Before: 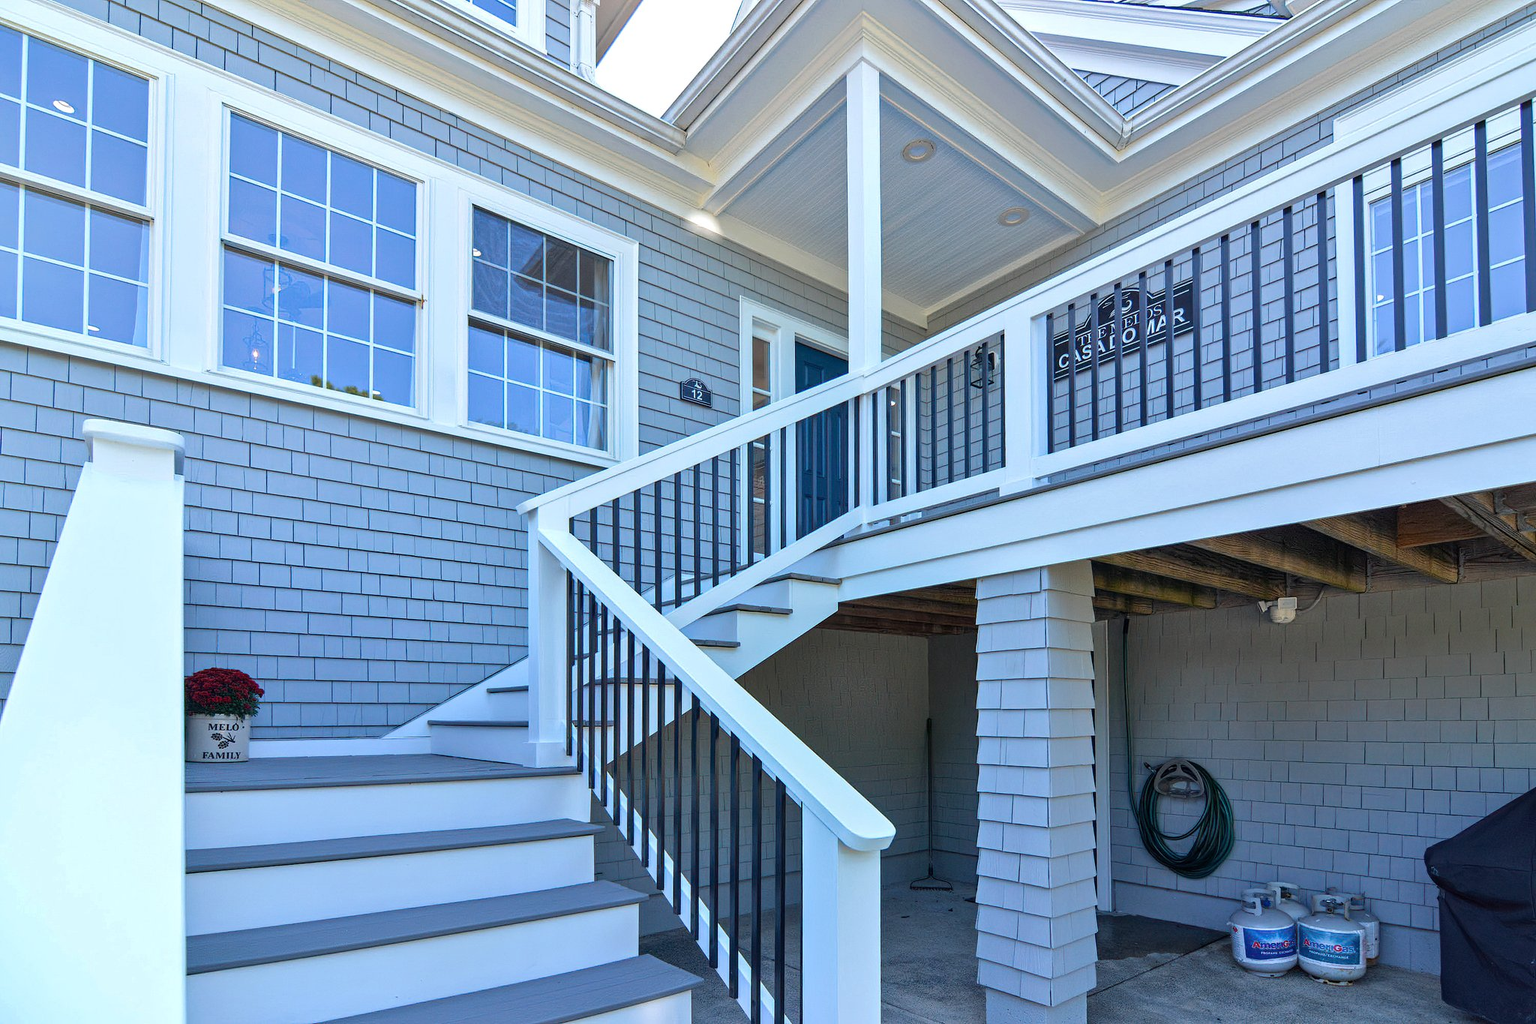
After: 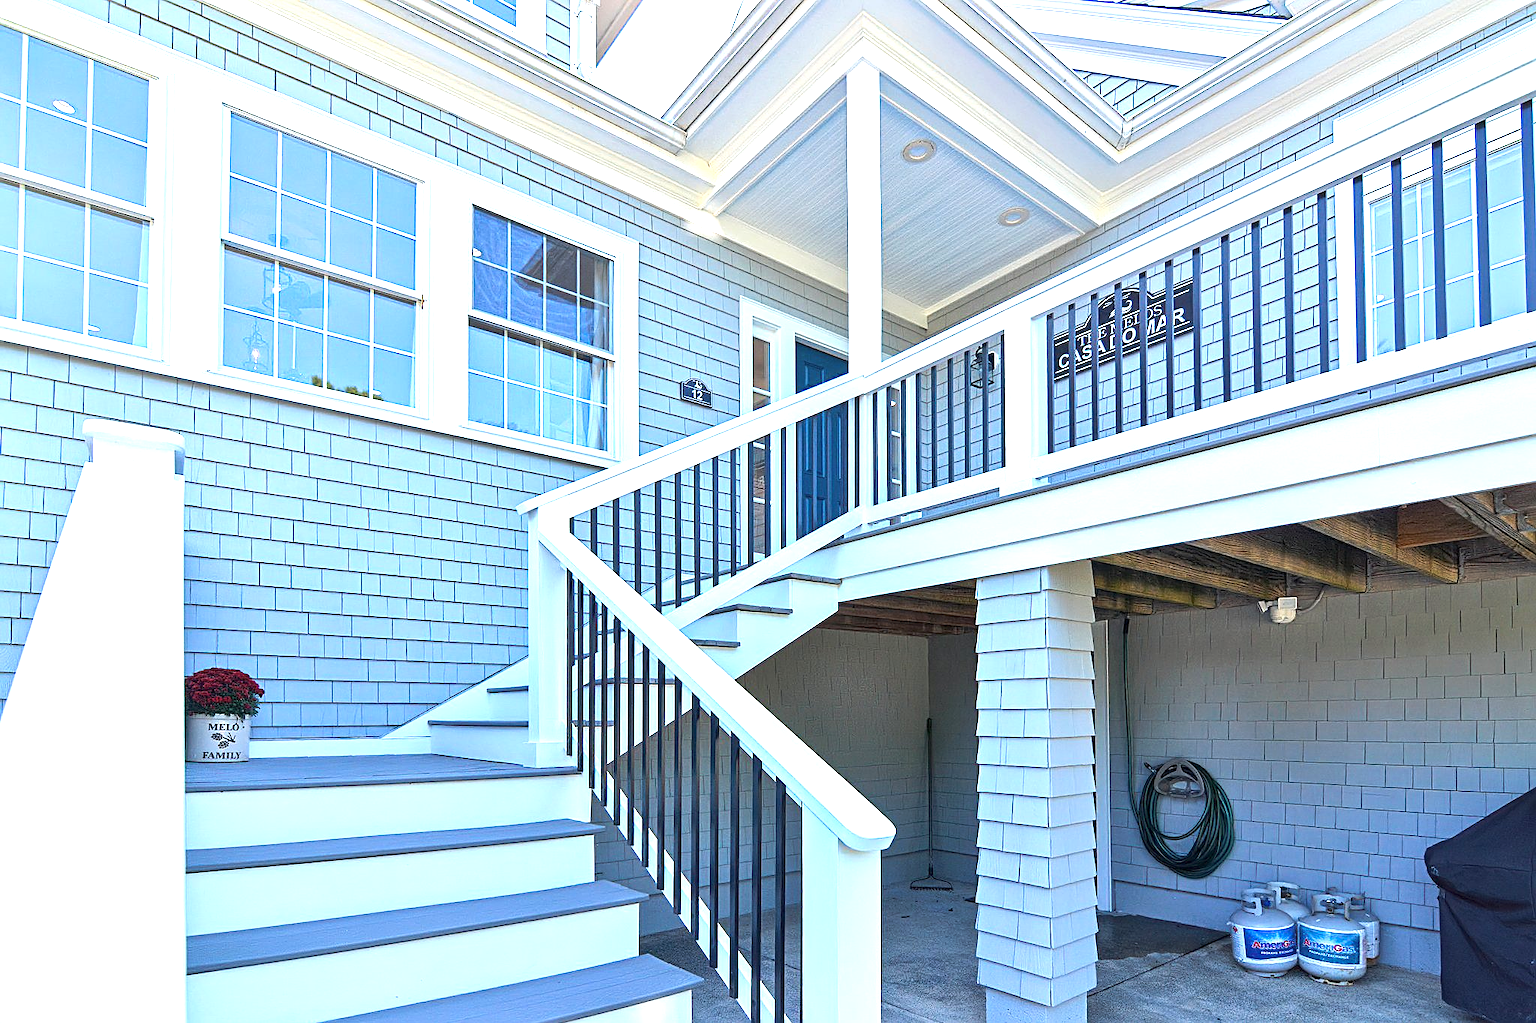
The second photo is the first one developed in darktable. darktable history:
exposure: exposure 1.07 EV, compensate exposure bias true, compensate highlight preservation false
sharpen: amount 0.497
tone curve: curves: ch0 [(0, 0) (0.003, 0.003) (0.011, 0.015) (0.025, 0.031) (0.044, 0.056) (0.069, 0.083) (0.1, 0.113) (0.136, 0.145) (0.177, 0.184) (0.224, 0.225) (0.277, 0.275) (0.335, 0.327) (0.399, 0.385) (0.468, 0.447) (0.543, 0.528) (0.623, 0.611) (0.709, 0.703) (0.801, 0.802) (0.898, 0.902) (1, 1)], preserve colors none
